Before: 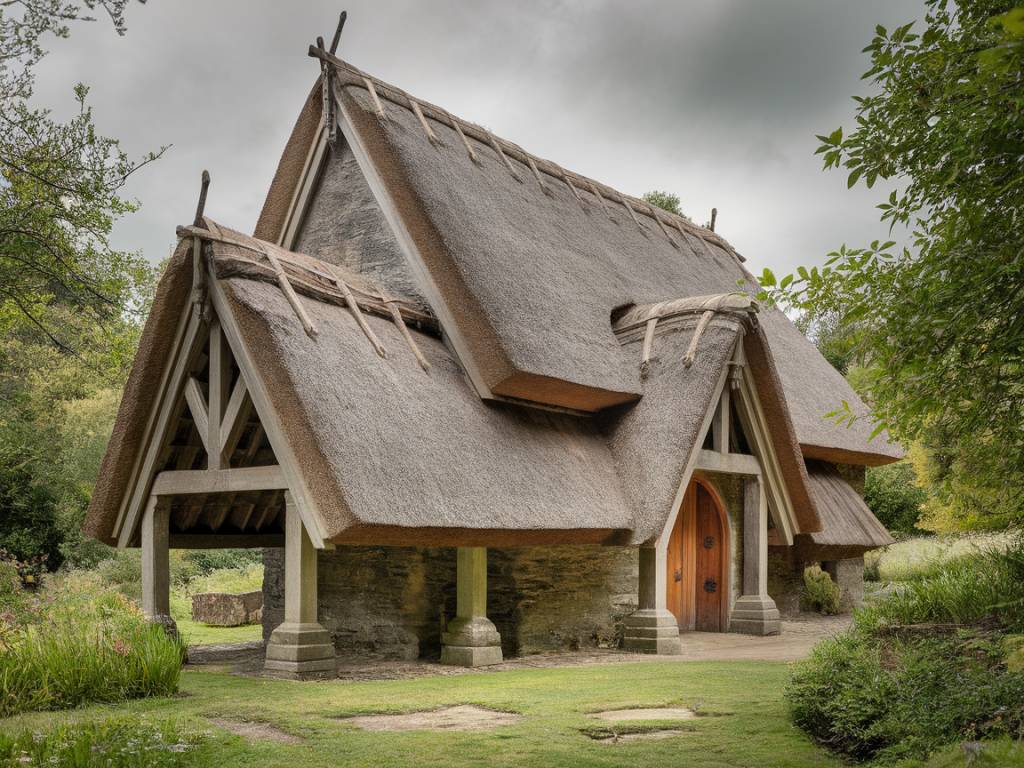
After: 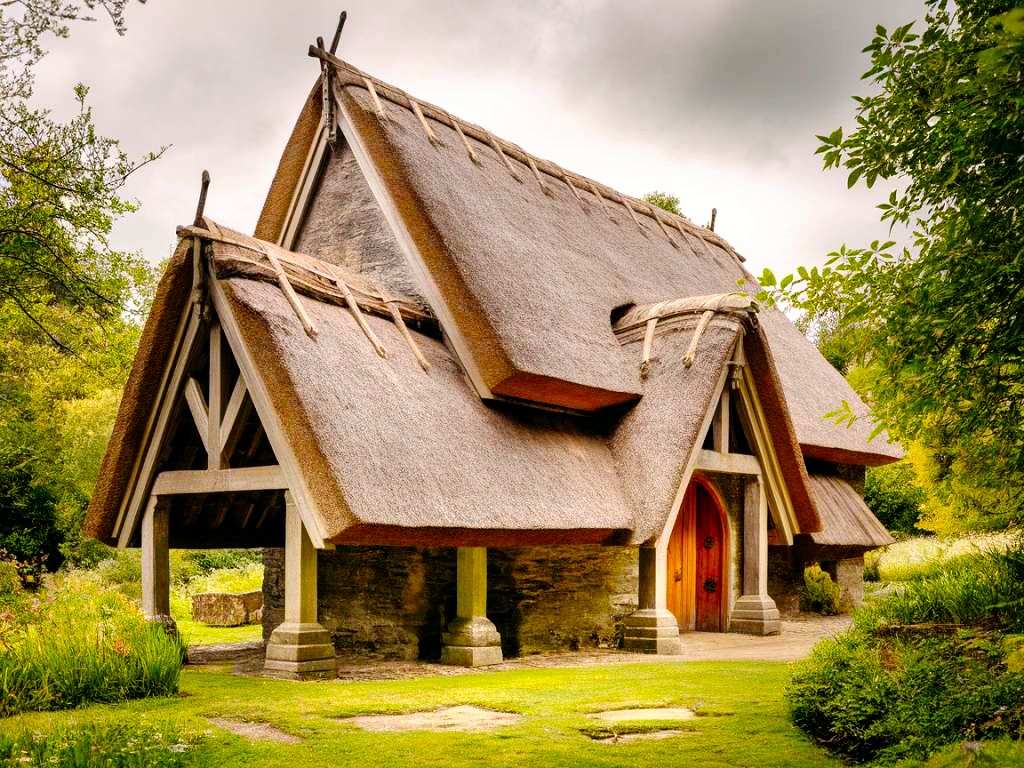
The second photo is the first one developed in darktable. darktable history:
color balance: lift [0.998, 0.998, 1.001, 1.002], gamma [0.995, 1.025, 0.992, 0.975], gain [0.995, 1.02, 0.997, 0.98]
color balance rgb: perceptual saturation grading › global saturation 36%, perceptual brilliance grading › global brilliance 10%, global vibrance 20%
tone curve: curves: ch0 [(0, 0) (0.003, 0) (0.011, 0.001) (0.025, 0.001) (0.044, 0.003) (0.069, 0.009) (0.1, 0.018) (0.136, 0.032) (0.177, 0.074) (0.224, 0.13) (0.277, 0.218) (0.335, 0.321) (0.399, 0.425) (0.468, 0.523) (0.543, 0.617) (0.623, 0.708) (0.709, 0.789) (0.801, 0.873) (0.898, 0.967) (1, 1)], preserve colors none
